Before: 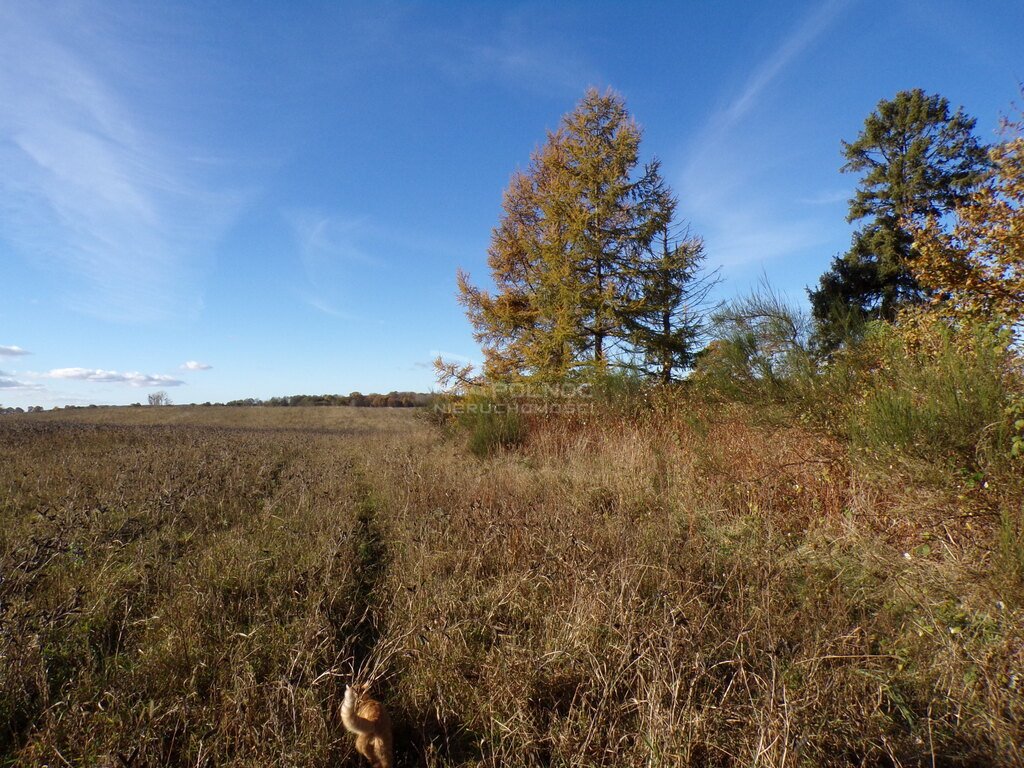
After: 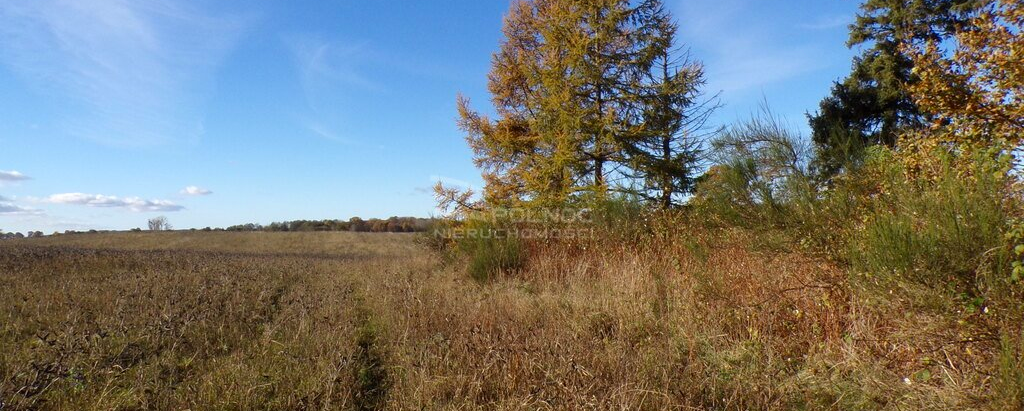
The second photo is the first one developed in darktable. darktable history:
contrast brightness saturation: saturation 0.1
crop and rotate: top 22.839%, bottom 23.589%
